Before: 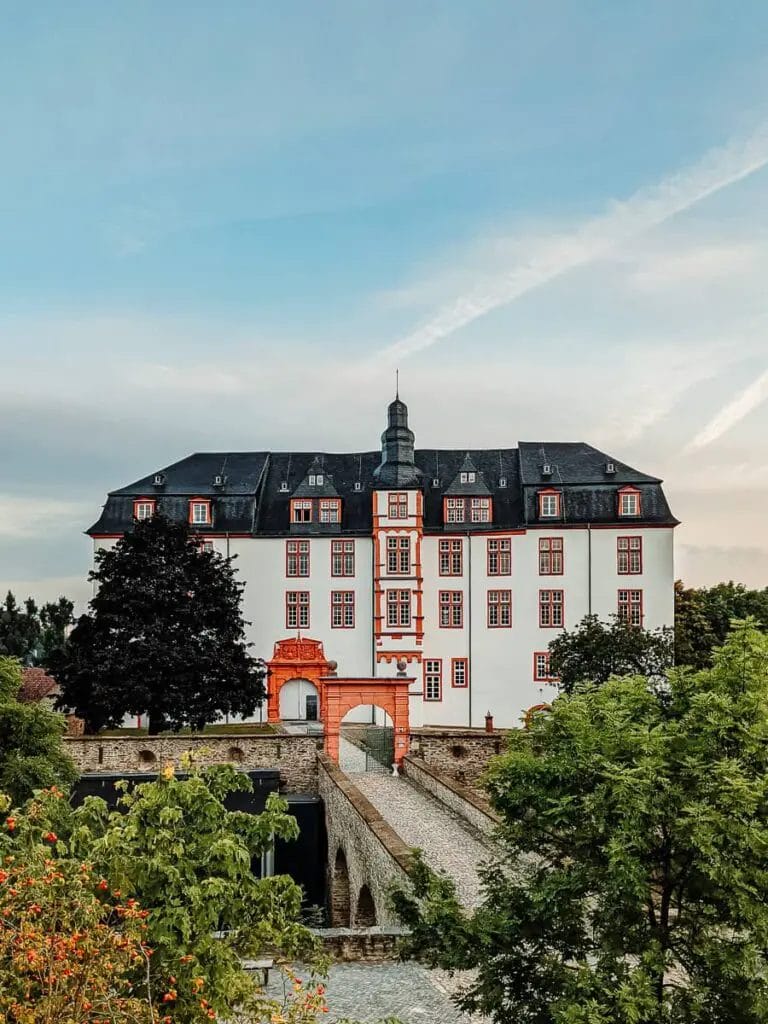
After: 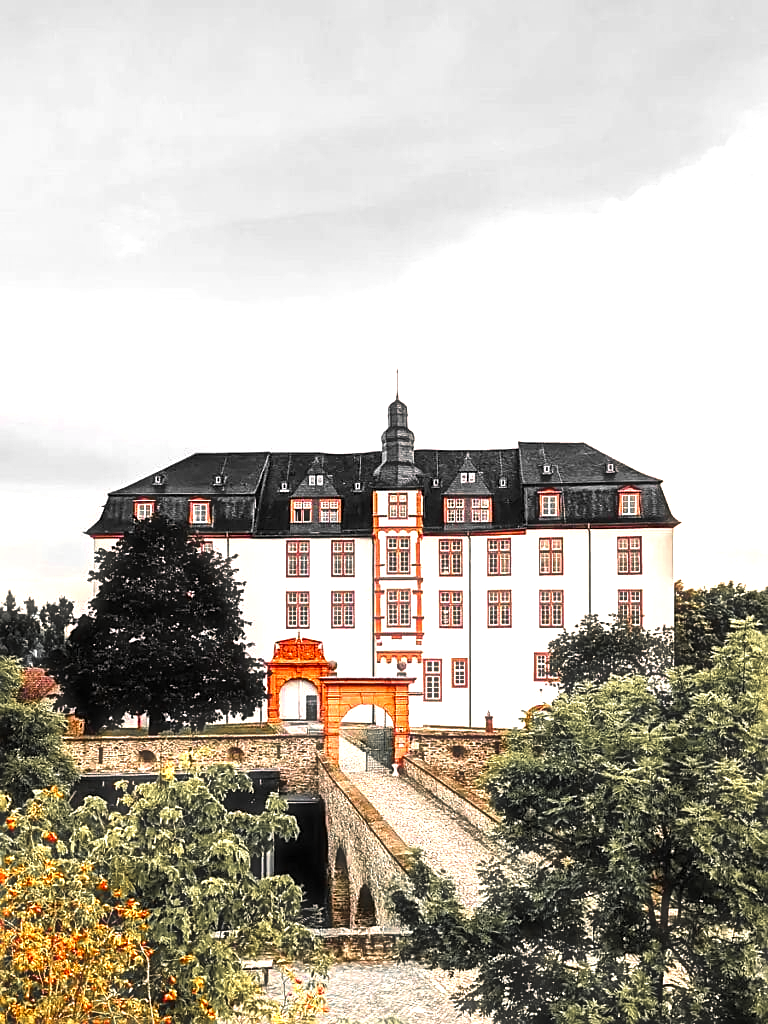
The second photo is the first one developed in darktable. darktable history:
tone equalizer: -8 EV -0.454 EV, -7 EV -0.382 EV, -6 EV -0.335 EV, -5 EV -0.234 EV, -3 EV 0.19 EV, -2 EV 0.342 EV, -1 EV 0.404 EV, +0 EV 0.439 EV
color balance rgb: power › hue 71.35°, highlights gain › chroma 4.404%, highlights gain › hue 30.23°, linear chroma grading › shadows -39.586%, linear chroma grading › highlights 40.972%, linear chroma grading › global chroma 44.707%, linear chroma grading › mid-tones -29.556%, perceptual saturation grading › global saturation 20%, perceptual saturation grading › highlights -50.326%, perceptual saturation grading › shadows 30.667%, perceptual brilliance grading › global brilliance 17.885%, global vibrance 20%
haze removal: strength -0.103, compatibility mode true, adaptive false
color zones: curves: ch0 [(0, 0.447) (0.184, 0.543) (0.323, 0.476) (0.429, 0.445) (0.571, 0.443) (0.714, 0.451) (0.857, 0.452) (1, 0.447)]; ch1 [(0, 0.464) (0.176, 0.46) (0.287, 0.177) (0.429, 0.002) (0.571, 0) (0.714, 0) (0.857, 0) (1, 0.464)]
sharpen: on, module defaults
